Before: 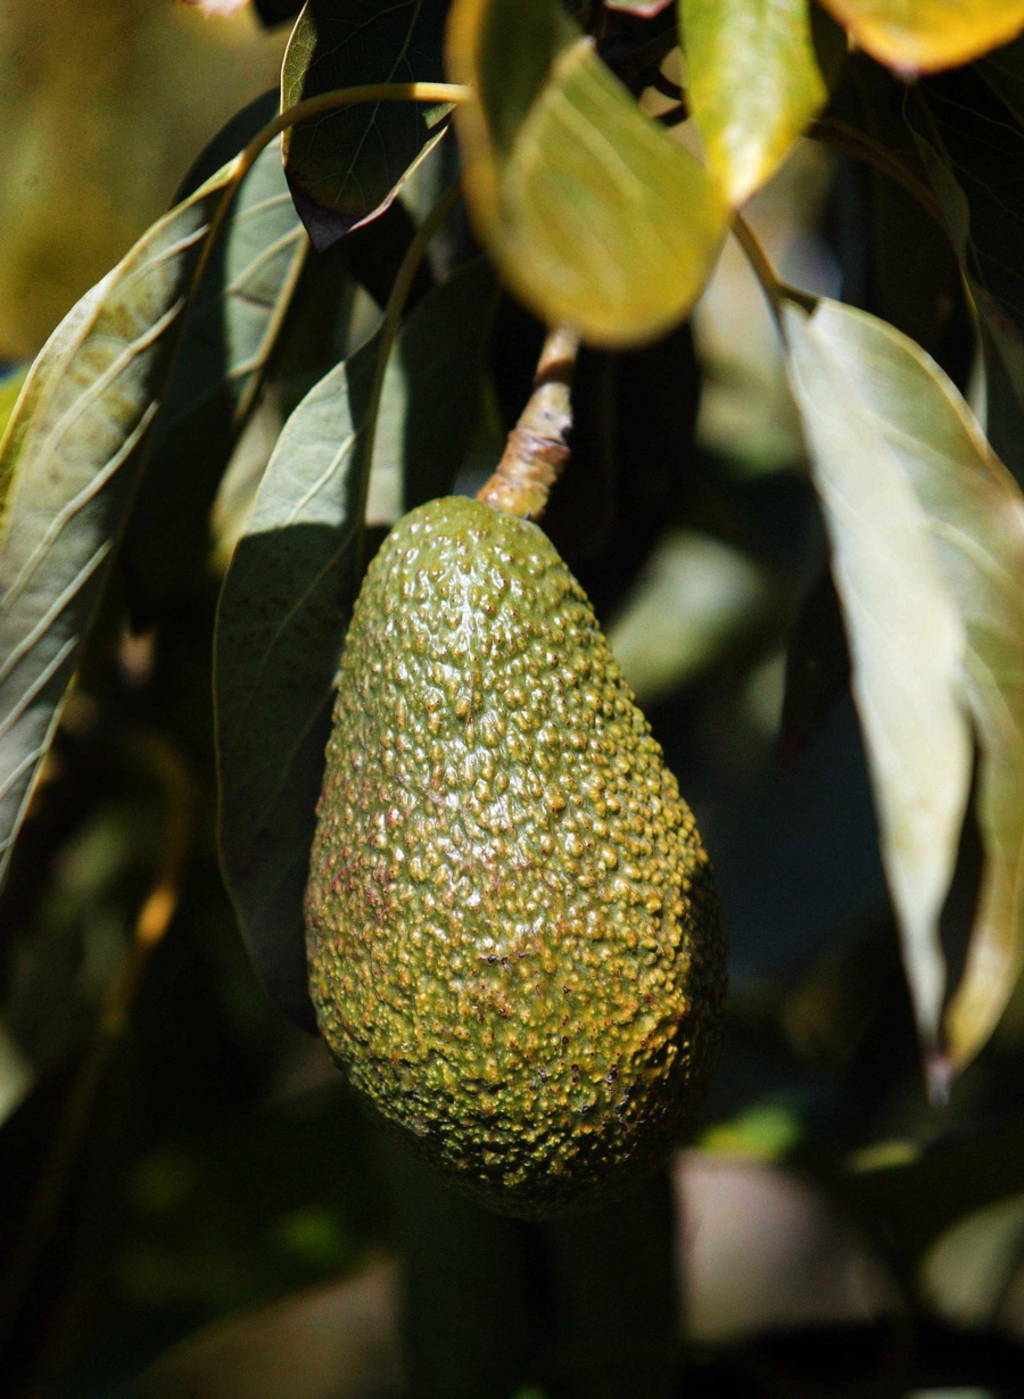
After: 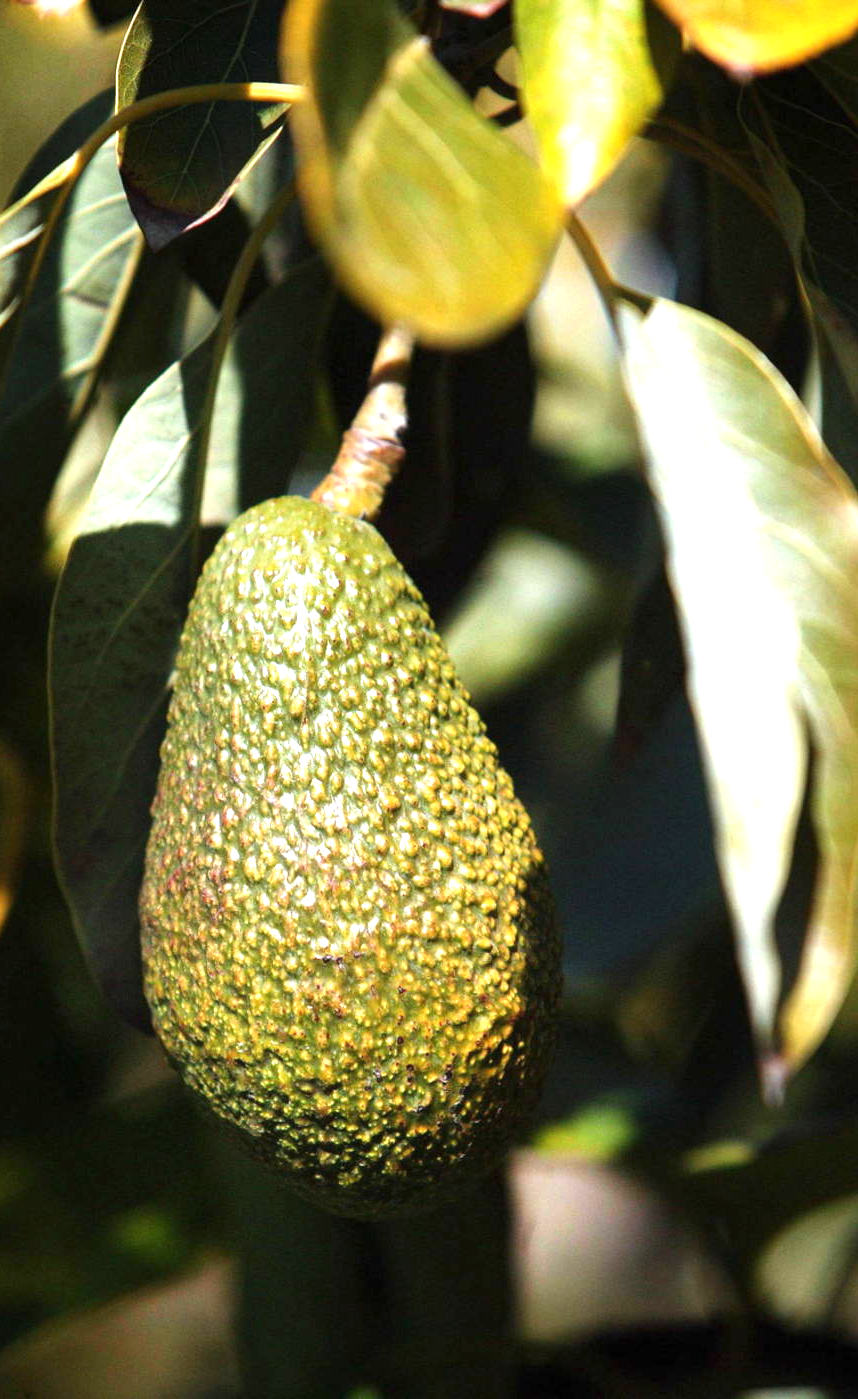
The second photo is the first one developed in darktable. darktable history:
crop: left 16.125%
exposure: black level correction 0, exposure 1.001 EV, compensate highlight preservation false
color correction: highlights b* -0.035
